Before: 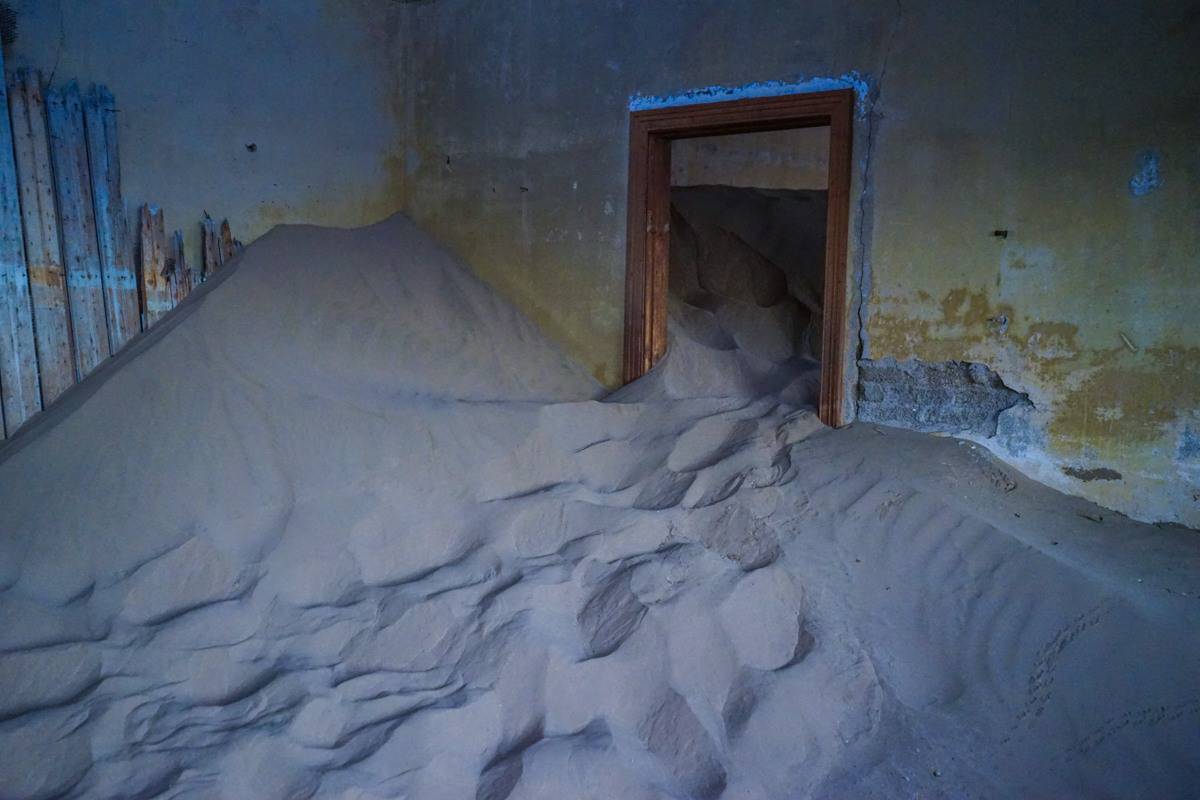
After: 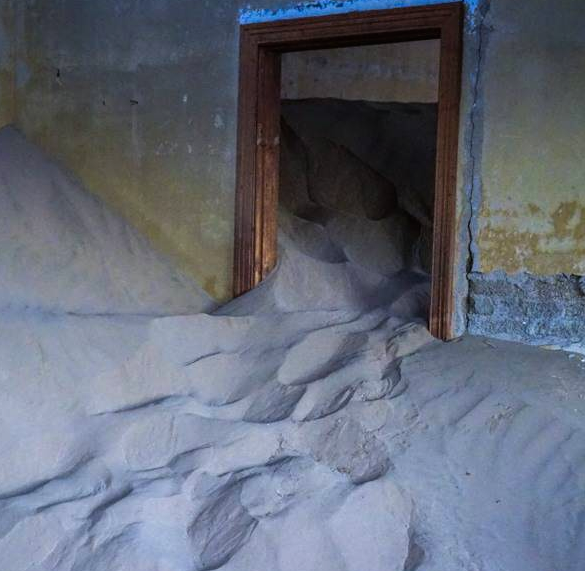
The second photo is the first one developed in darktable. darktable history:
crop: left 32.536%, top 10.934%, right 18.657%, bottom 17.573%
tone equalizer: -8 EV -0.724 EV, -7 EV -0.698 EV, -6 EV -0.63 EV, -5 EV -0.423 EV, -3 EV 0.386 EV, -2 EV 0.6 EV, -1 EV 0.692 EV, +0 EV 0.763 EV, smoothing 1
